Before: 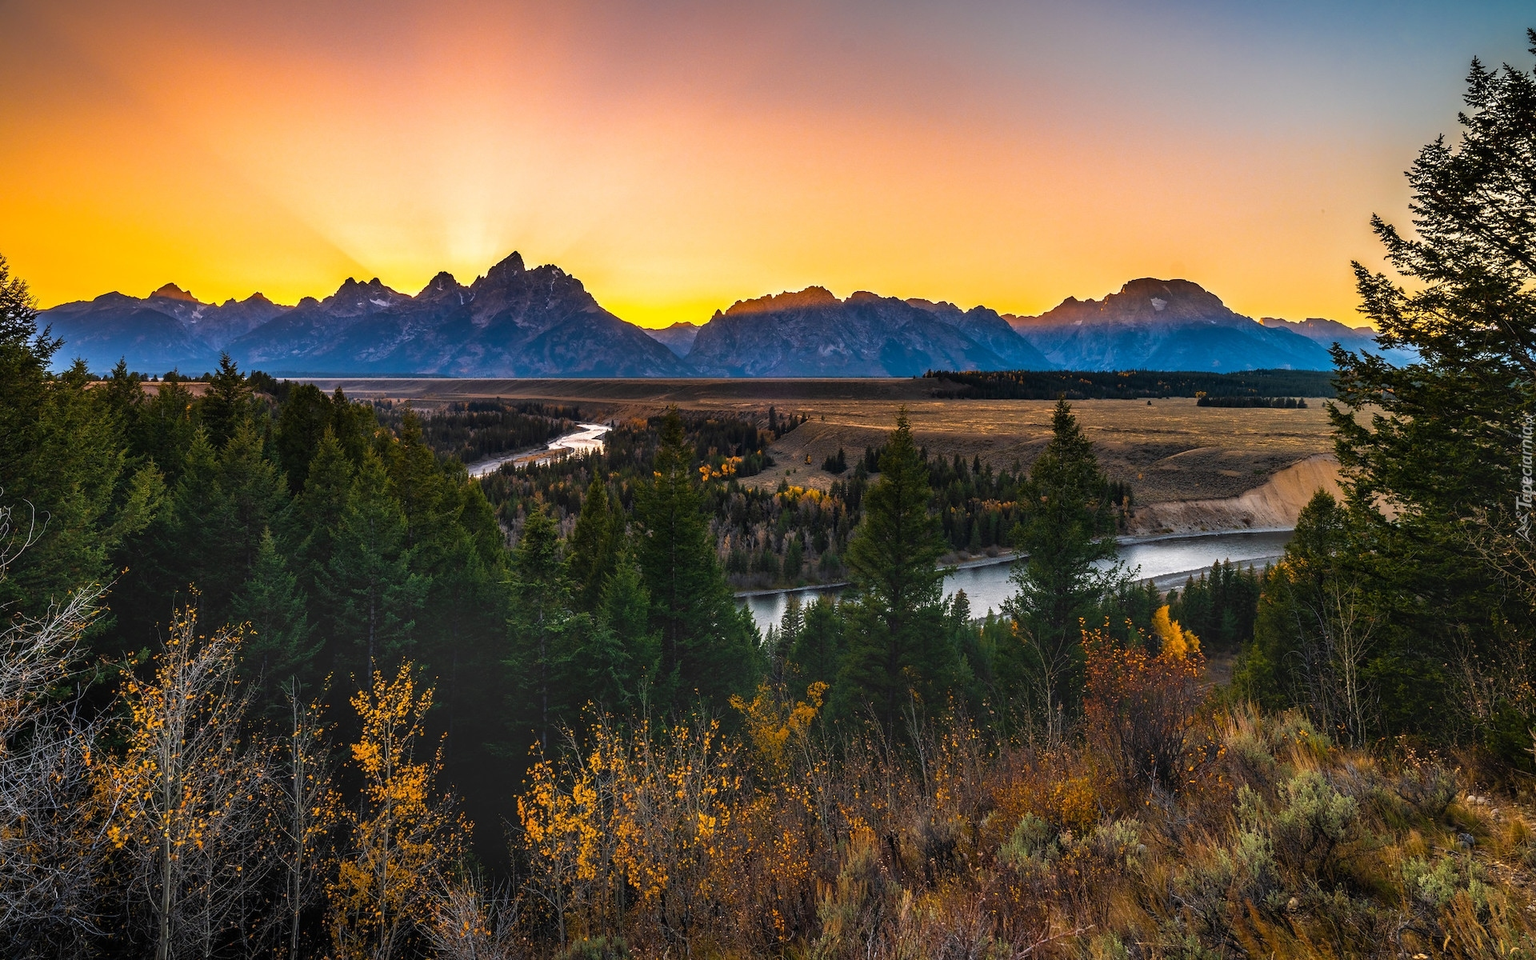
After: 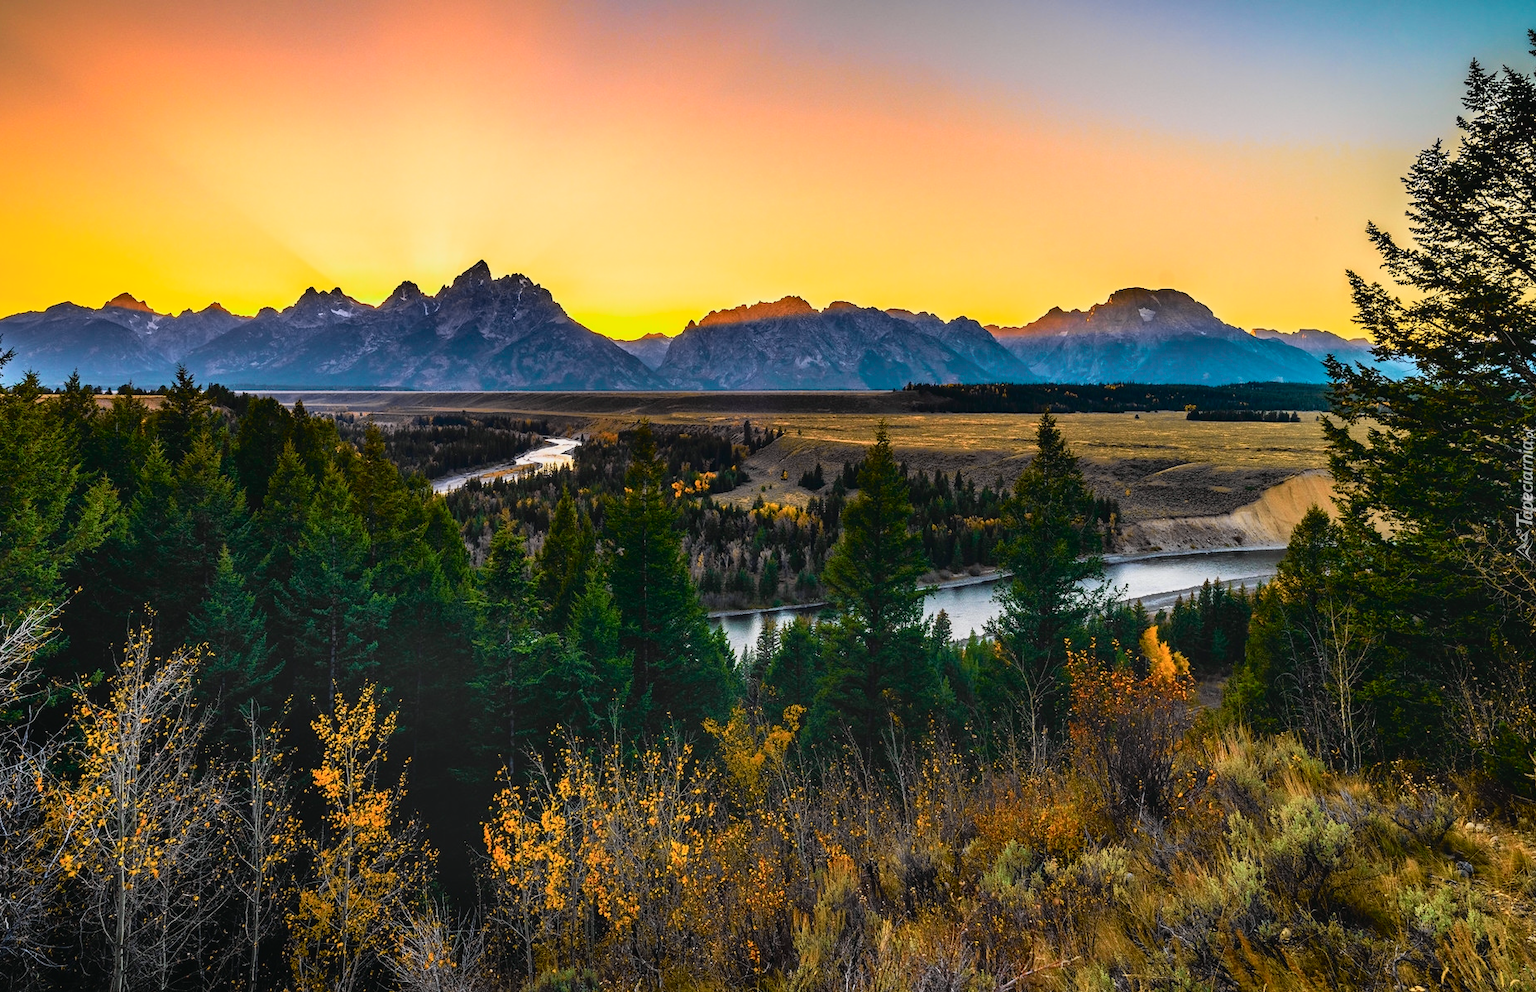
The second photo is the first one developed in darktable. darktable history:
white balance: emerald 1
crop and rotate: left 3.238%
tone curve: curves: ch0 [(0, 0.022) (0.114, 0.088) (0.282, 0.316) (0.446, 0.511) (0.613, 0.693) (0.786, 0.843) (0.999, 0.949)]; ch1 [(0, 0) (0.395, 0.343) (0.463, 0.427) (0.486, 0.474) (0.503, 0.5) (0.535, 0.522) (0.555, 0.546) (0.594, 0.614) (0.755, 0.793) (1, 1)]; ch2 [(0, 0) (0.369, 0.388) (0.449, 0.431) (0.501, 0.5) (0.528, 0.517) (0.561, 0.598) (0.697, 0.721) (1, 1)], color space Lab, independent channels, preserve colors none
